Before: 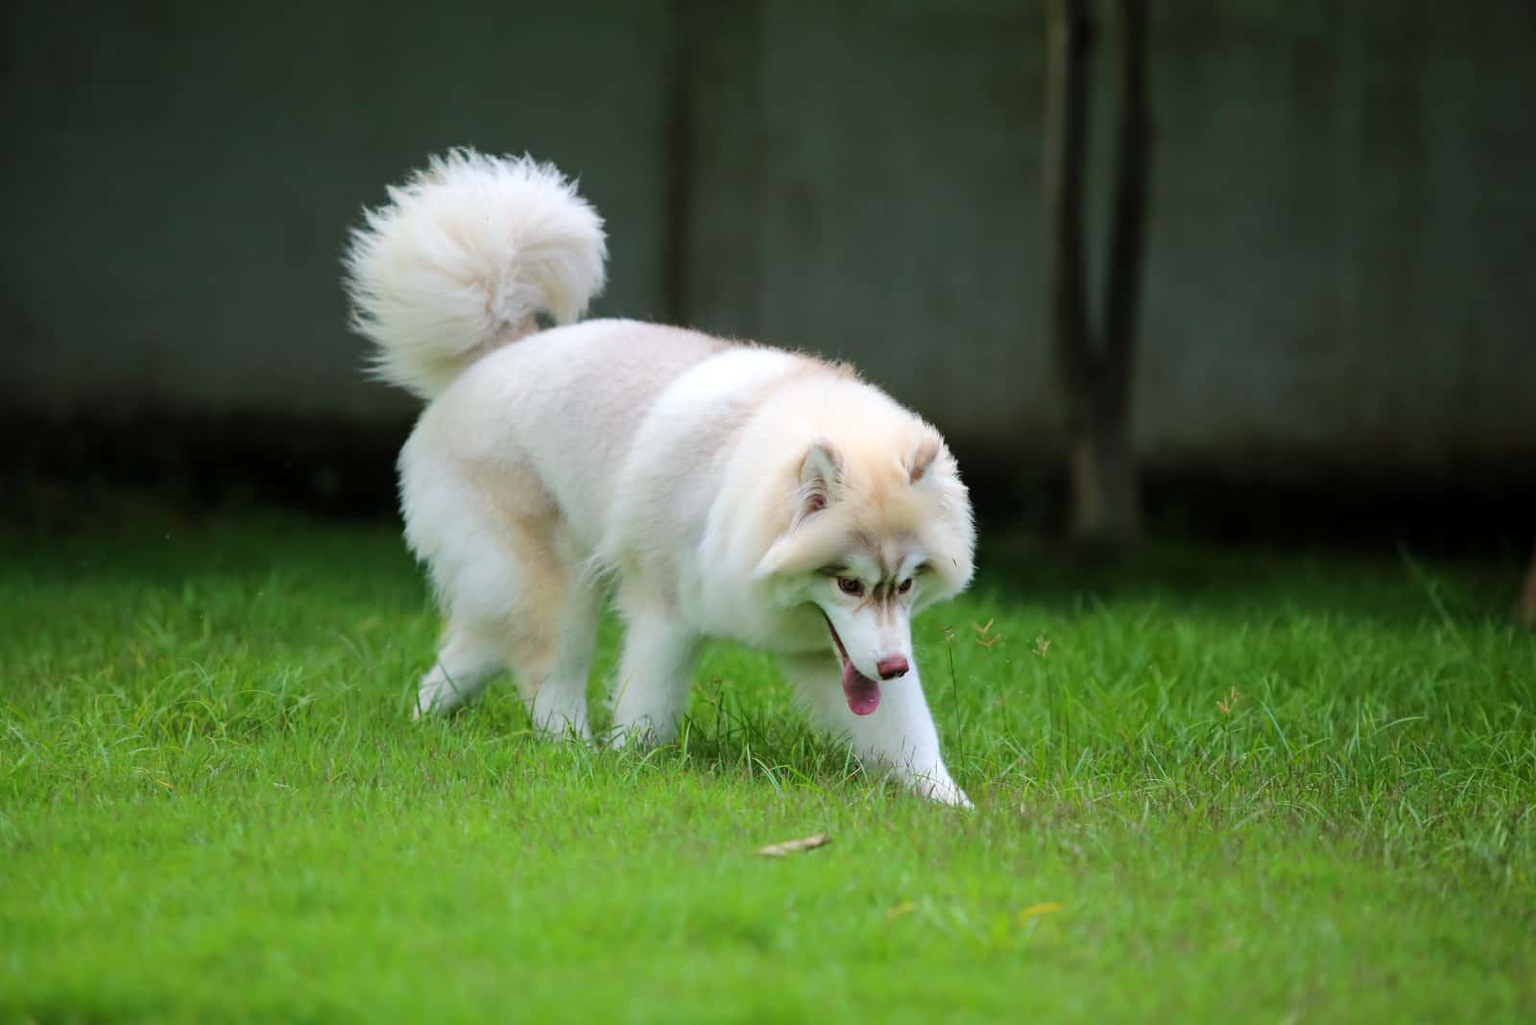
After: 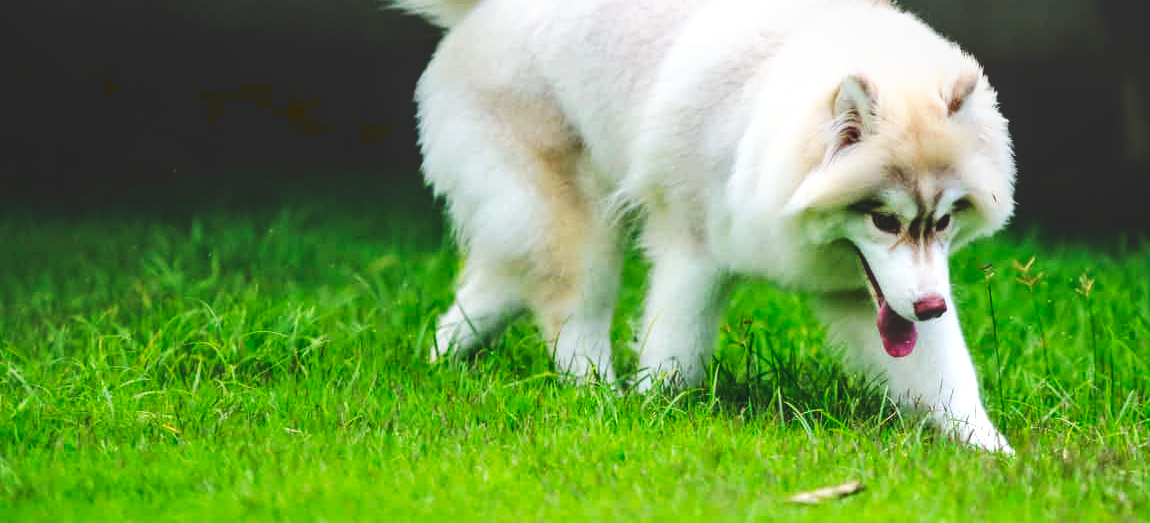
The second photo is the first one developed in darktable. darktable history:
local contrast: detail 130%
tone curve: curves: ch0 [(0, 0) (0.003, 0.156) (0.011, 0.156) (0.025, 0.161) (0.044, 0.161) (0.069, 0.161) (0.1, 0.166) (0.136, 0.168) (0.177, 0.179) (0.224, 0.202) (0.277, 0.241) (0.335, 0.296) (0.399, 0.378) (0.468, 0.484) (0.543, 0.604) (0.623, 0.728) (0.709, 0.822) (0.801, 0.918) (0.898, 0.98) (1, 1)], preserve colors none
crop: top 36.409%, right 28.064%, bottom 14.583%
